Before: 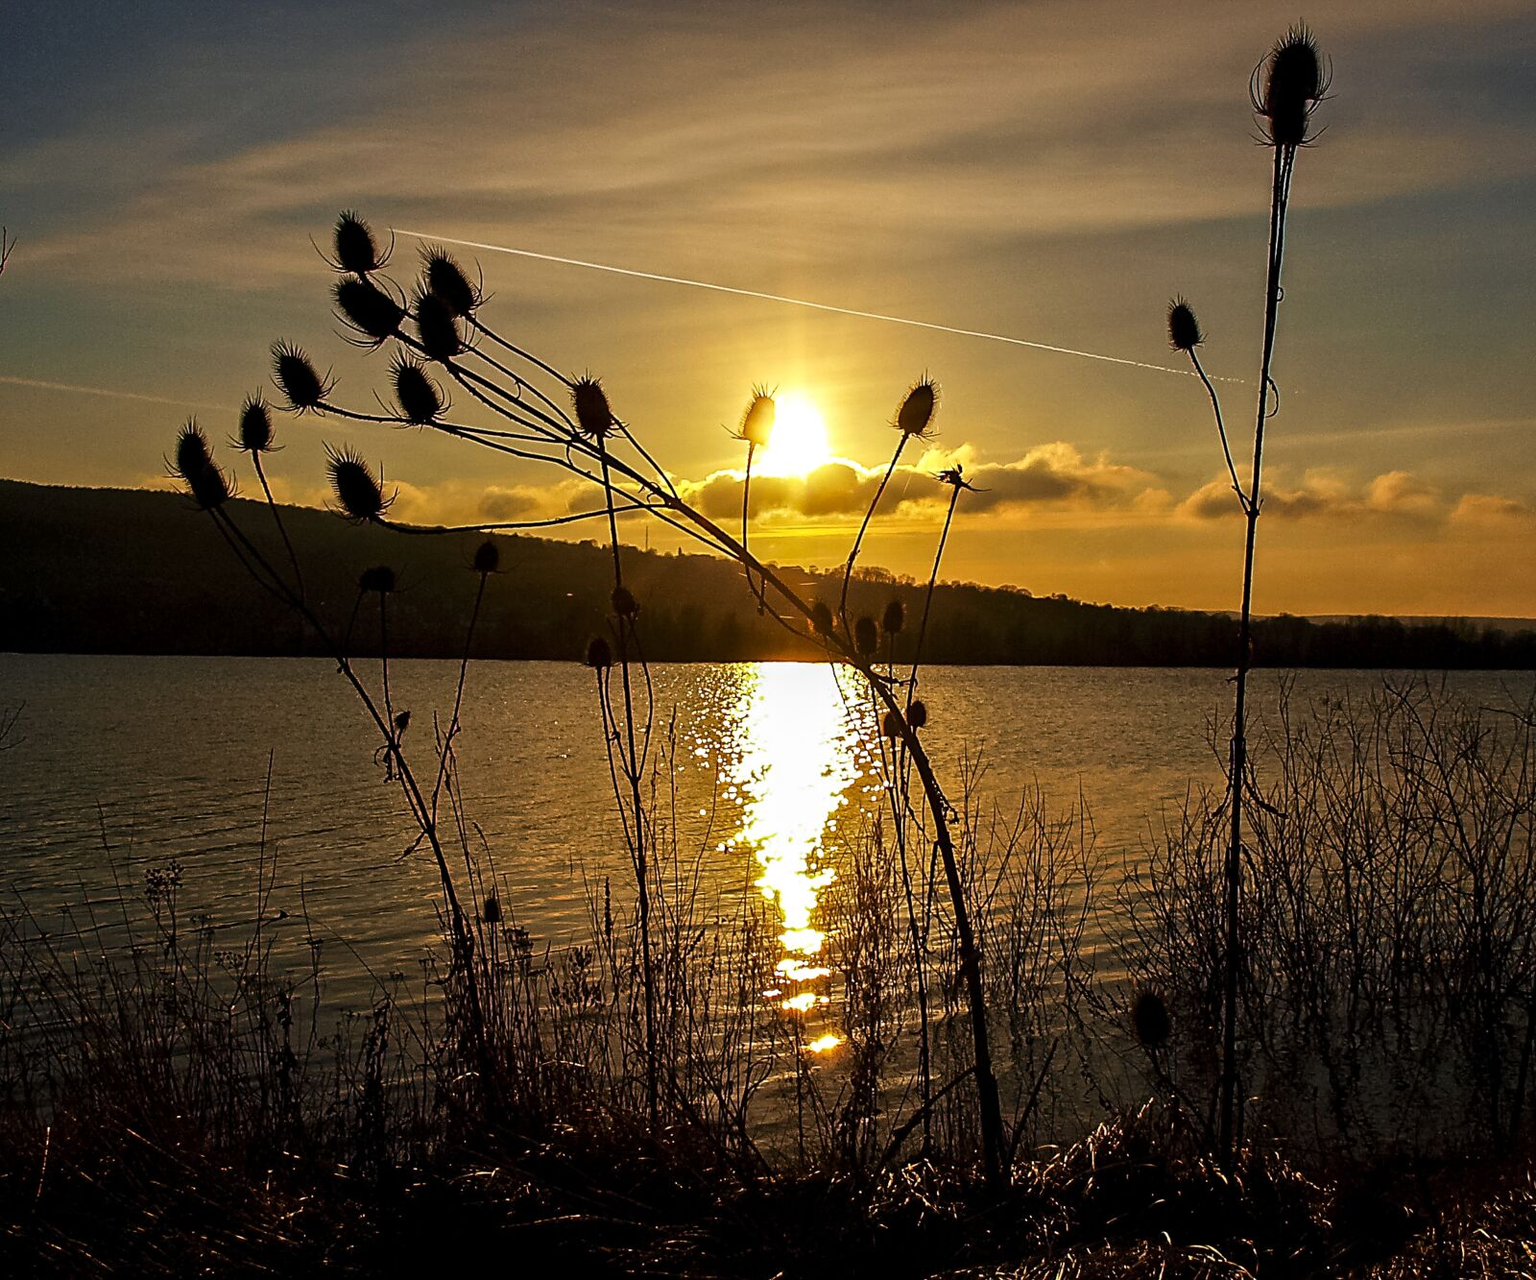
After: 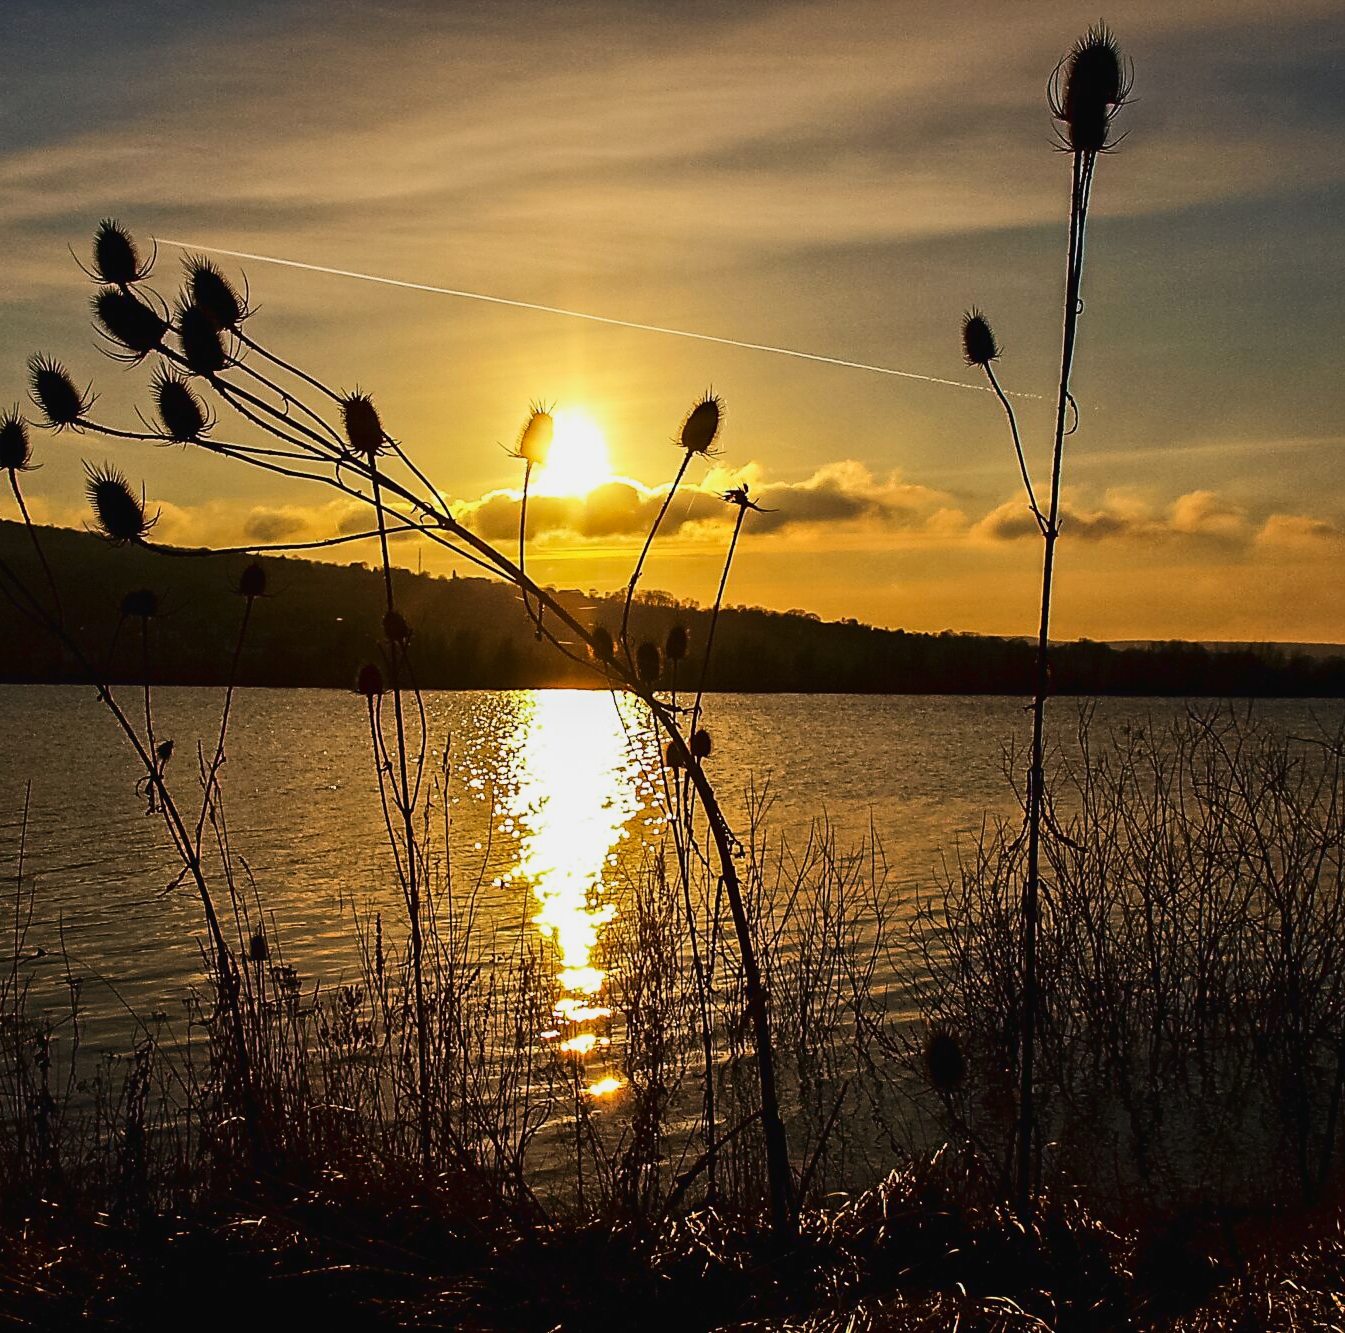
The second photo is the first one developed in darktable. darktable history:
crop: left 15.902%
tone curve: curves: ch0 [(0, 0.02) (0.063, 0.058) (0.262, 0.243) (0.447, 0.468) (0.544, 0.596) (0.805, 0.823) (1, 0.952)]; ch1 [(0, 0) (0.339, 0.31) (0.417, 0.401) (0.452, 0.455) (0.482, 0.483) (0.502, 0.499) (0.517, 0.506) (0.55, 0.542) (0.588, 0.604) (0.729, 0.782) (1, 1)]; ch2 [(0, 0) (0.346, 0.34) (0.431, 0.45) (0.485, 0.487) (0.5, 0.496) (0.527, 0.526) (0.56, 0.574) (0.613, 0.642) (0.679, 0.703) (1, 1)], color space Lab, linked channels, preserve colors none
